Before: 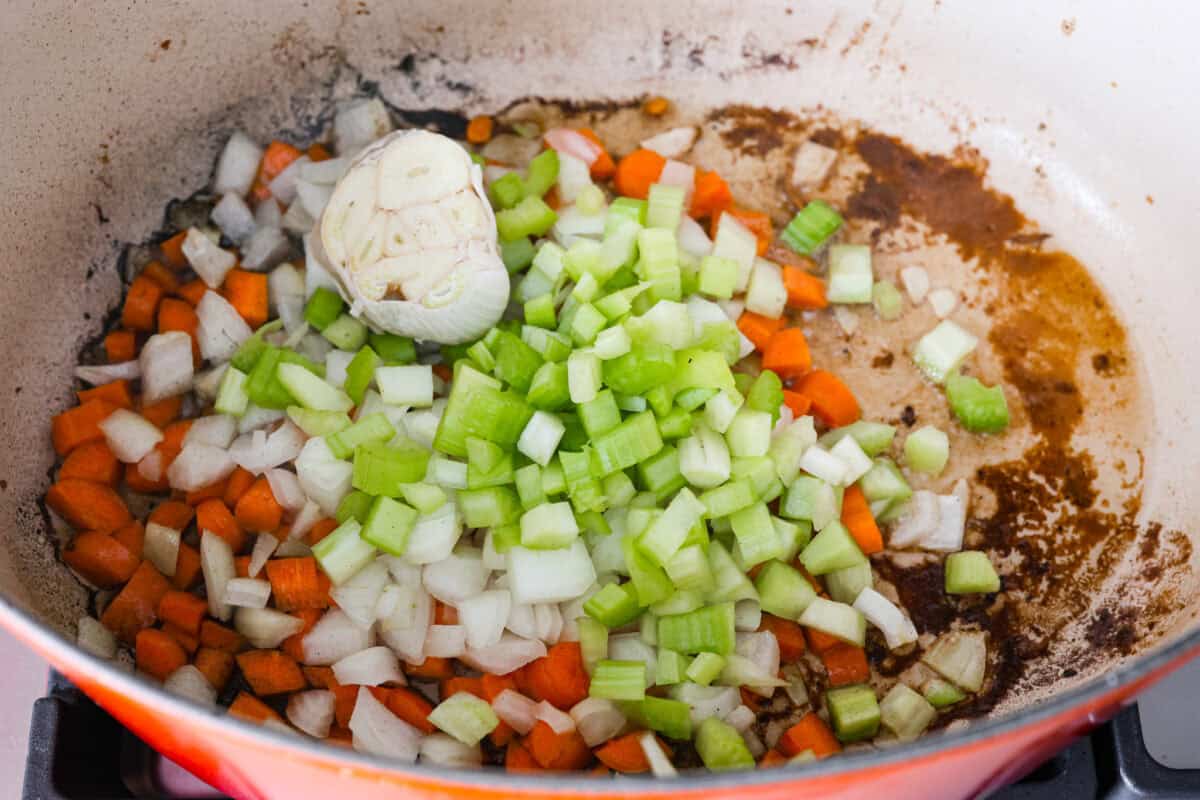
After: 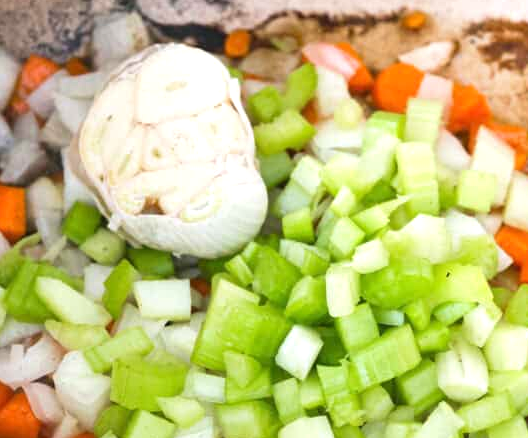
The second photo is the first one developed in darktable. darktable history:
crop: left 20.248%, top 10.86%, right 35.675%, bottom 34.321%
exposure: exposure 0.493 EV, compensate highlight preservation false
velvia: strength 15%
